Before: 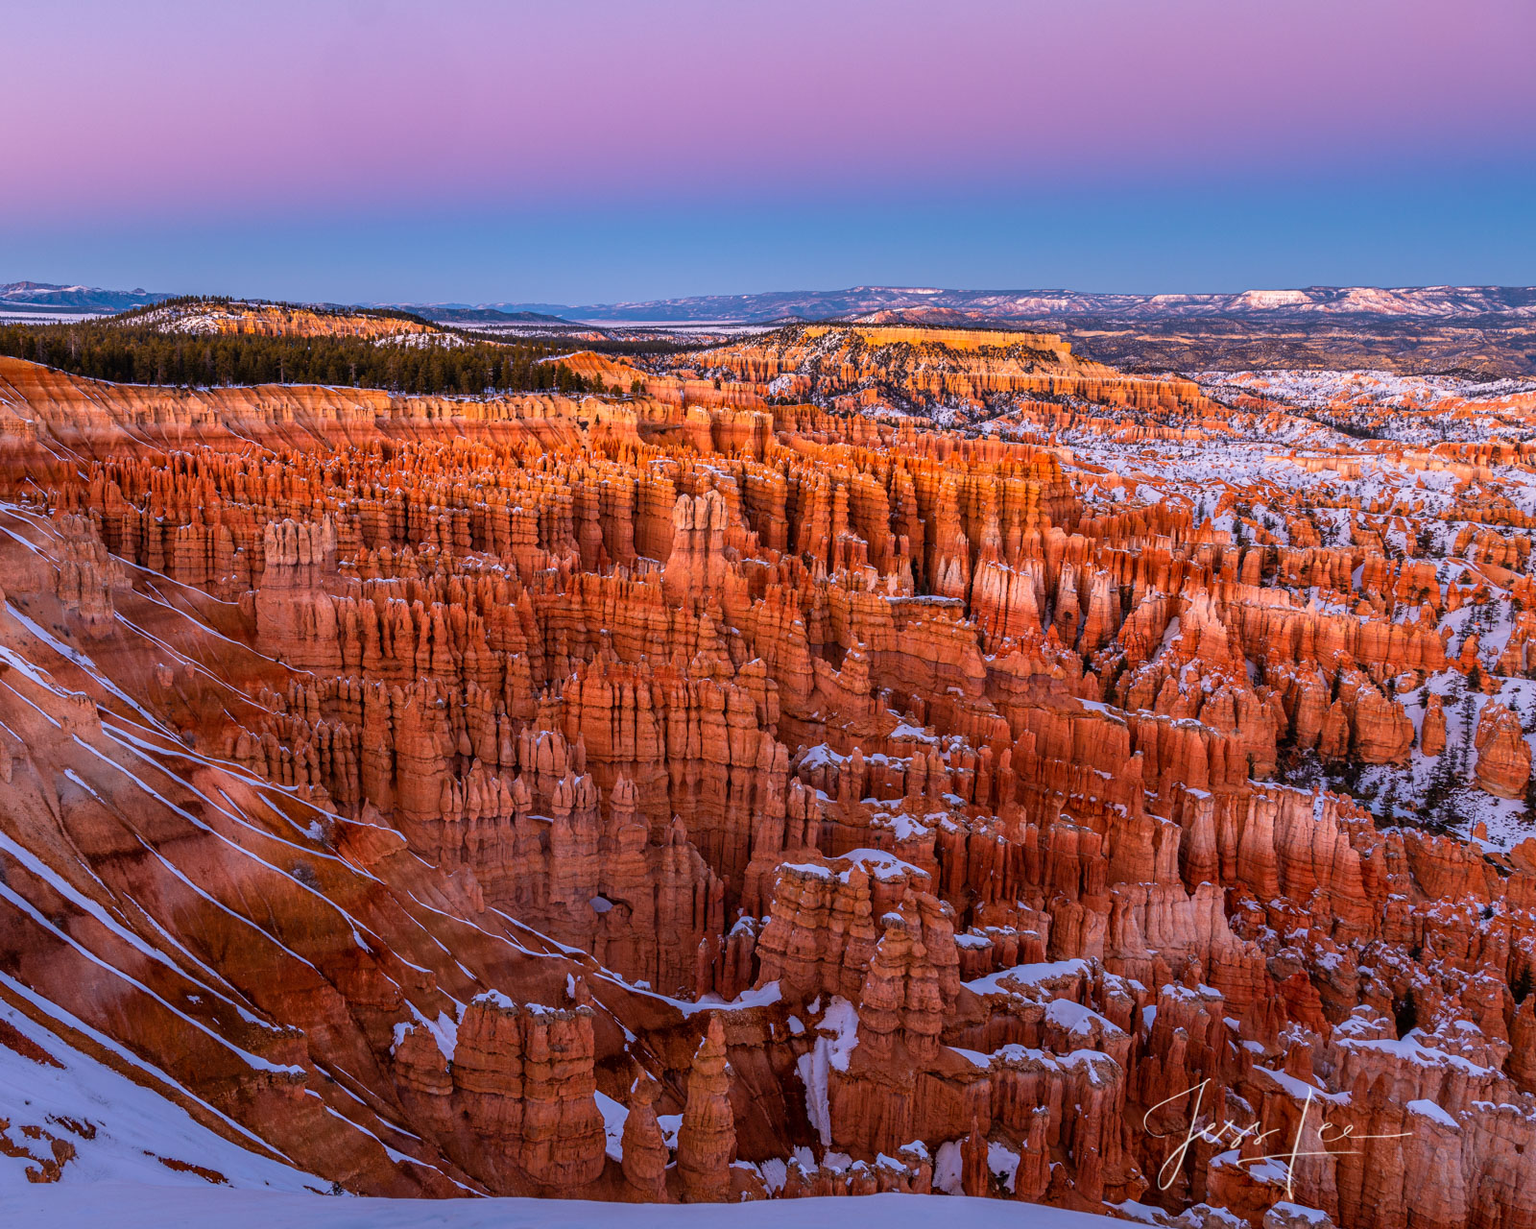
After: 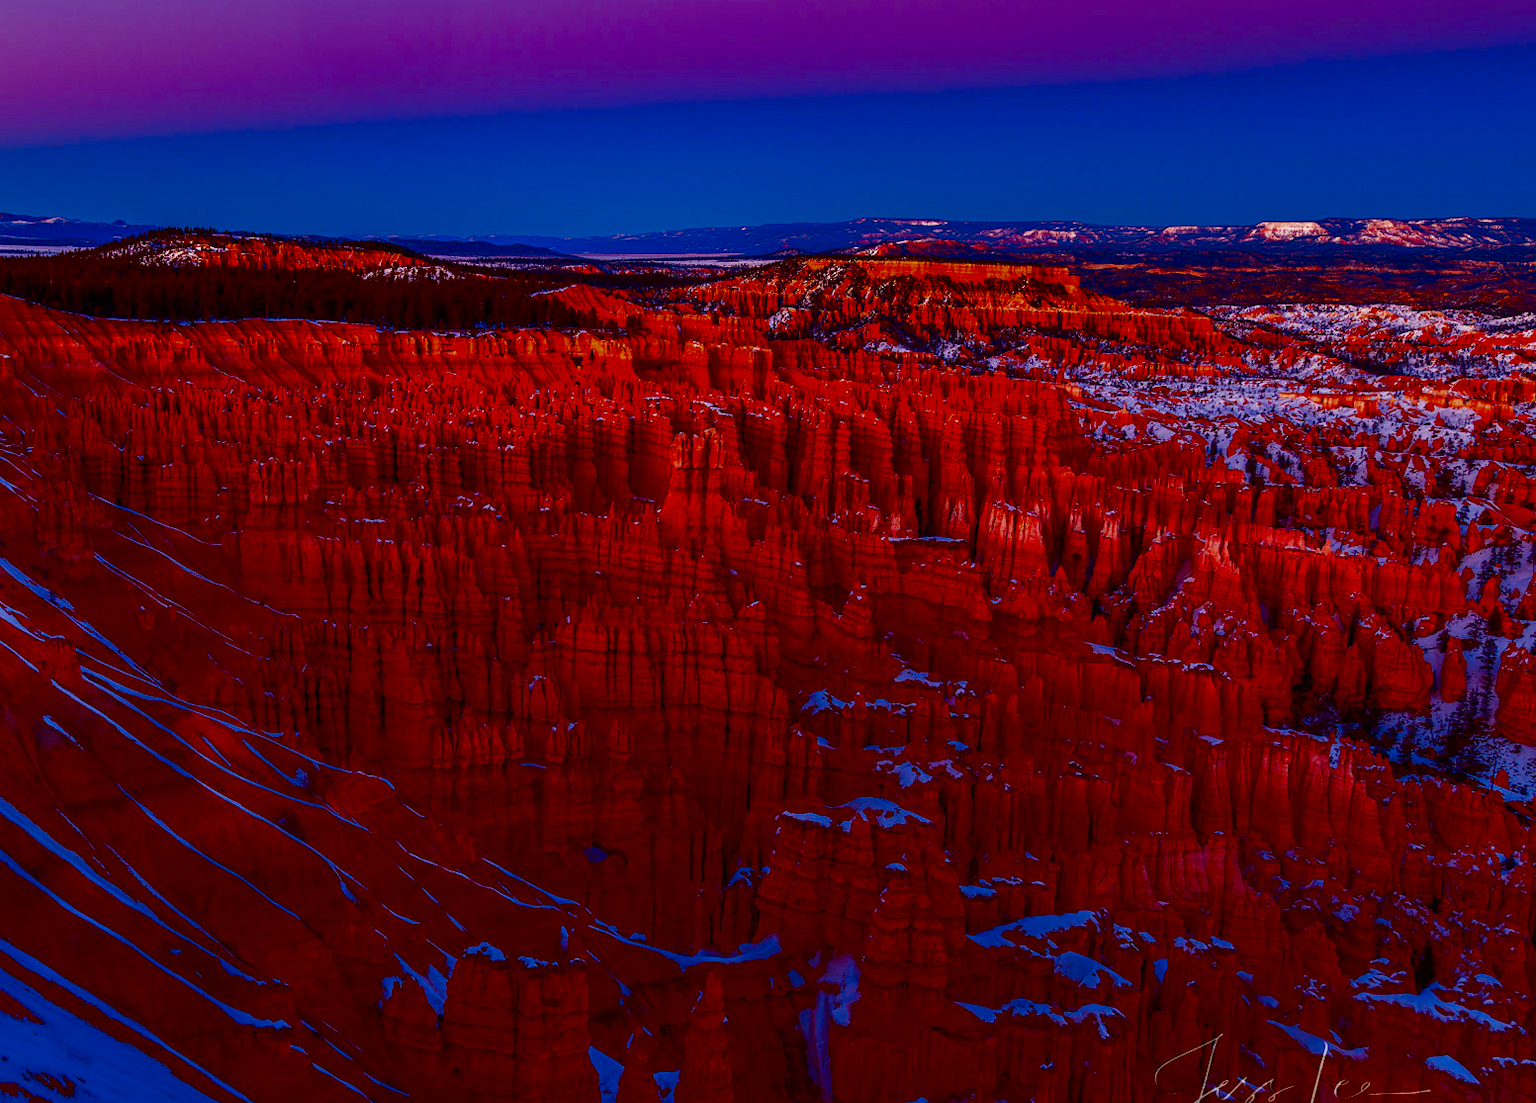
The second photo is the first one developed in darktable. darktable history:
contrast brightness saturation: brightness -1, saturation 1
crop: left 1.507%, top 6.147%, right 1.379%, bottom 6.637%
